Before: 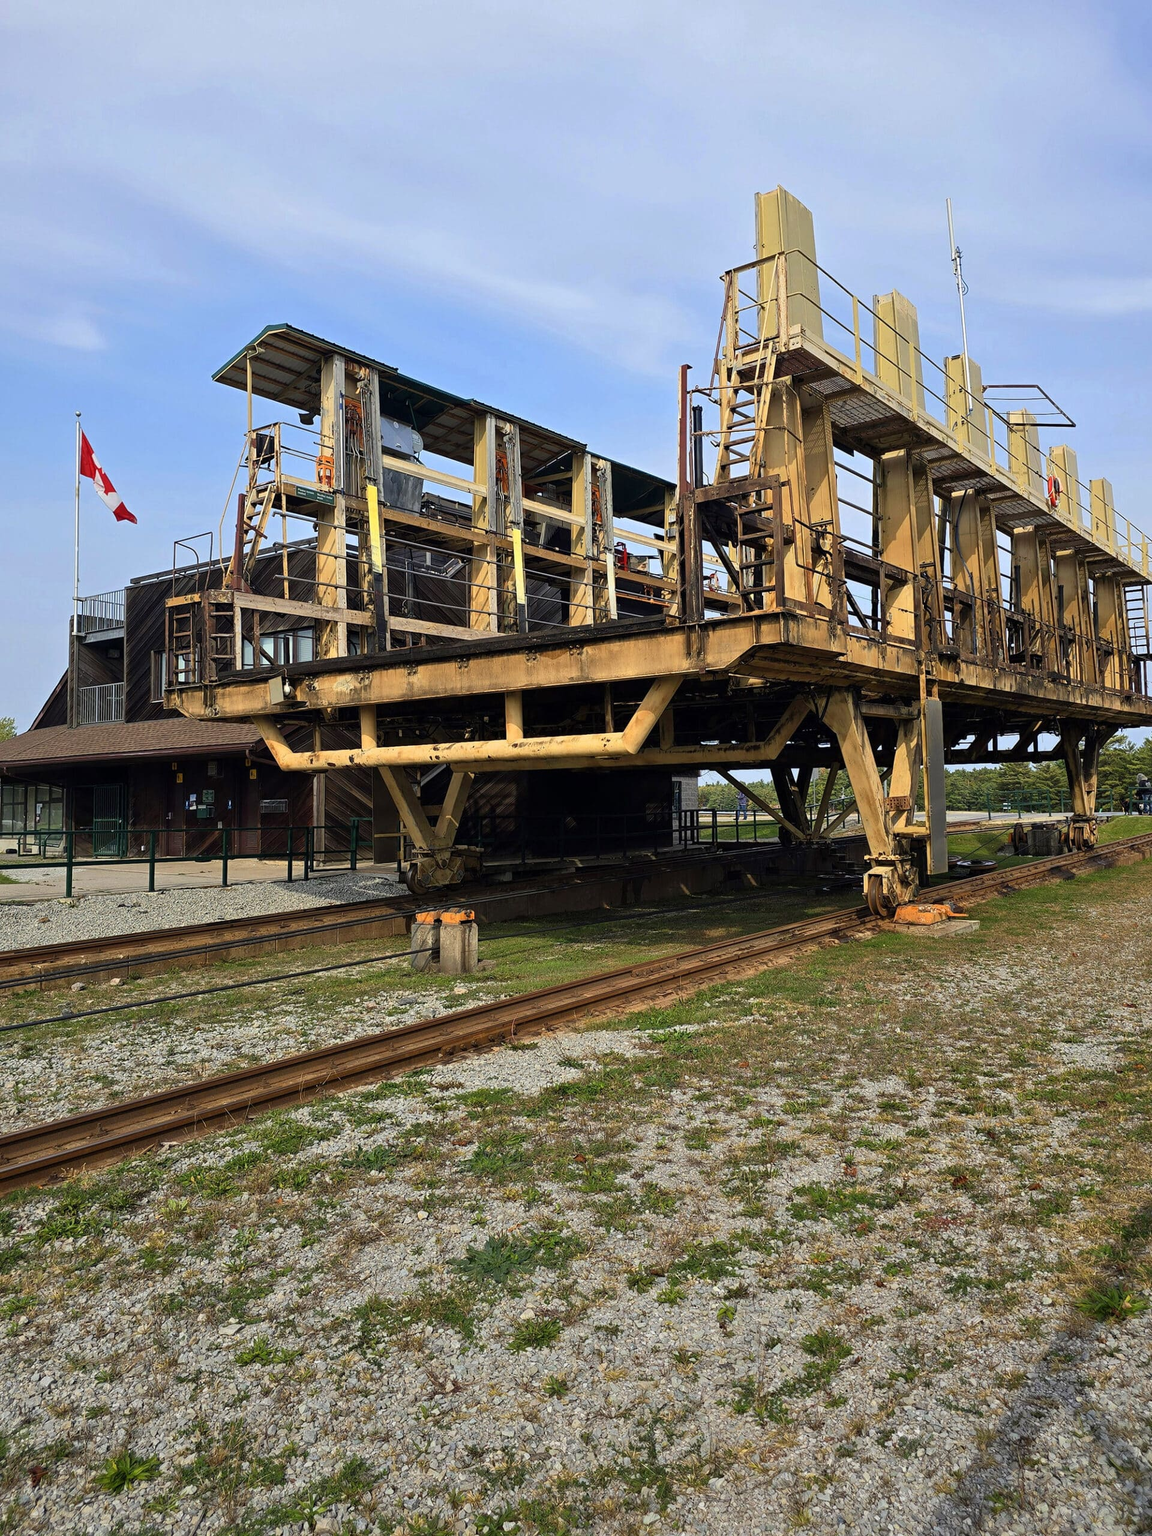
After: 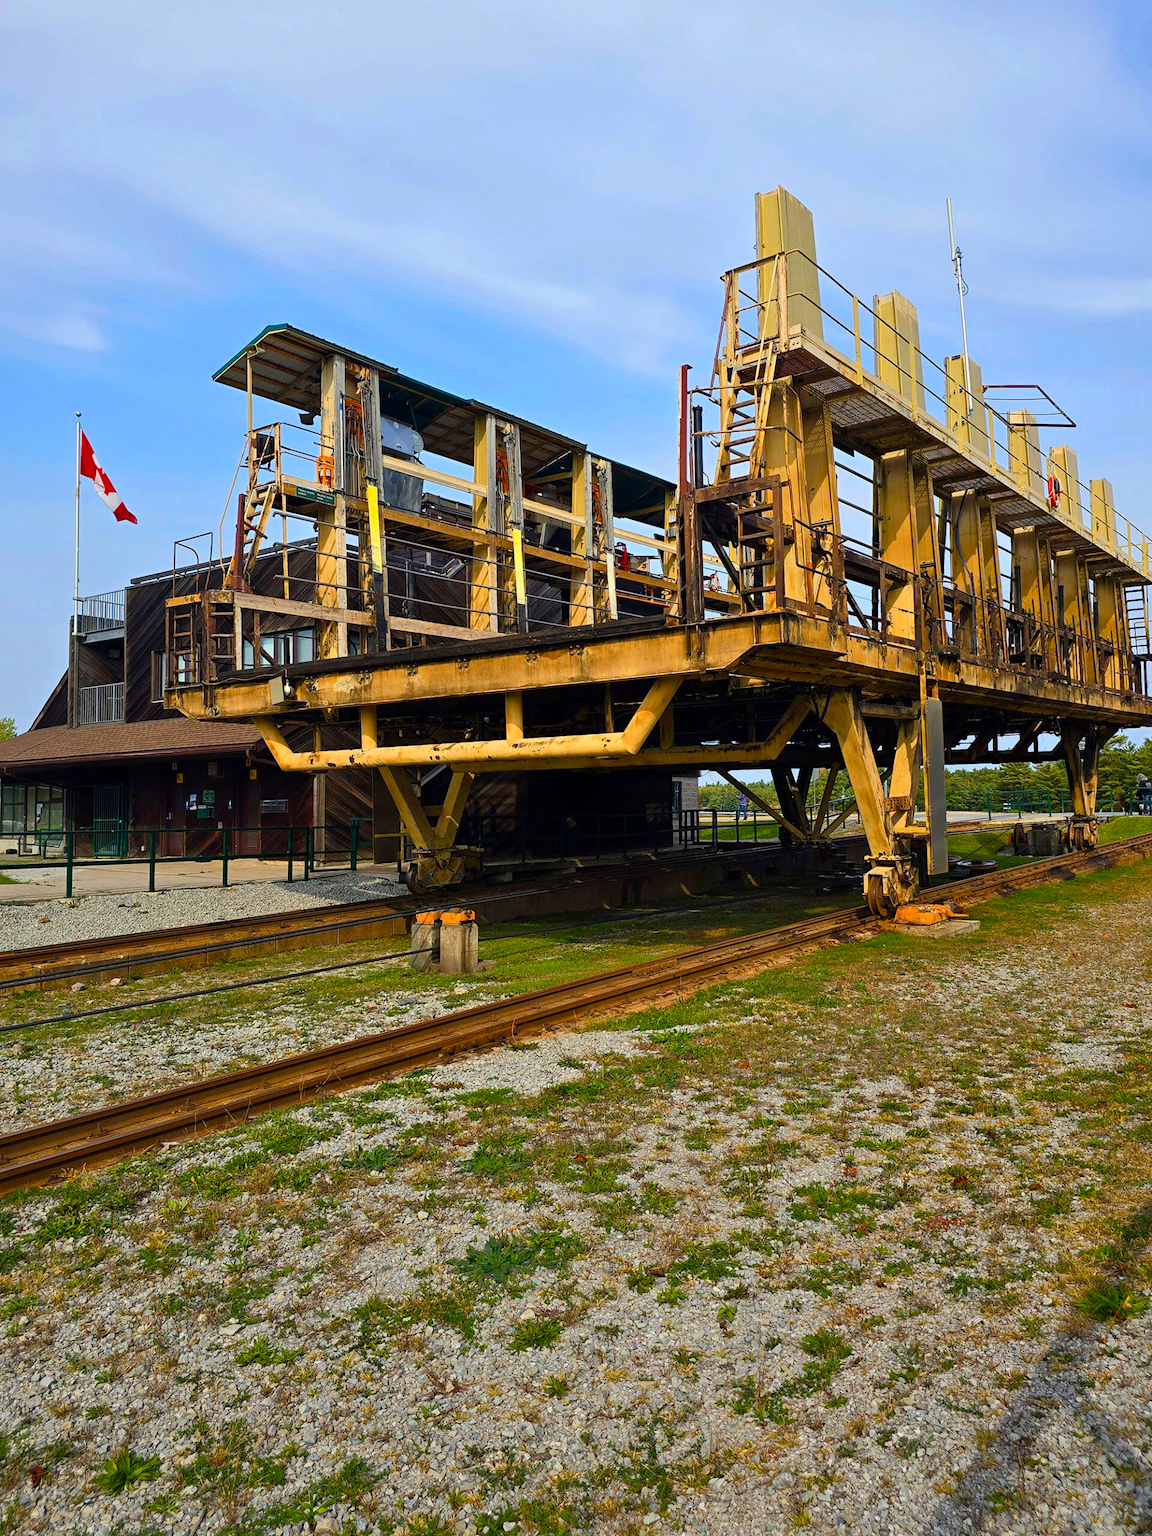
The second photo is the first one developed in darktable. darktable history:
color balance rgb: shadows lift › luminance -10.236%, linear chroma grading › global chroma 8.856%, perceptual saturation grading › global saturation 8.987%, perceptual saturation grading › highlights -12.835%, perceptual saturation grading › mid-tones 14.913%, perceptual saturation grading › shadows 22.589%, global vibrance 20%
